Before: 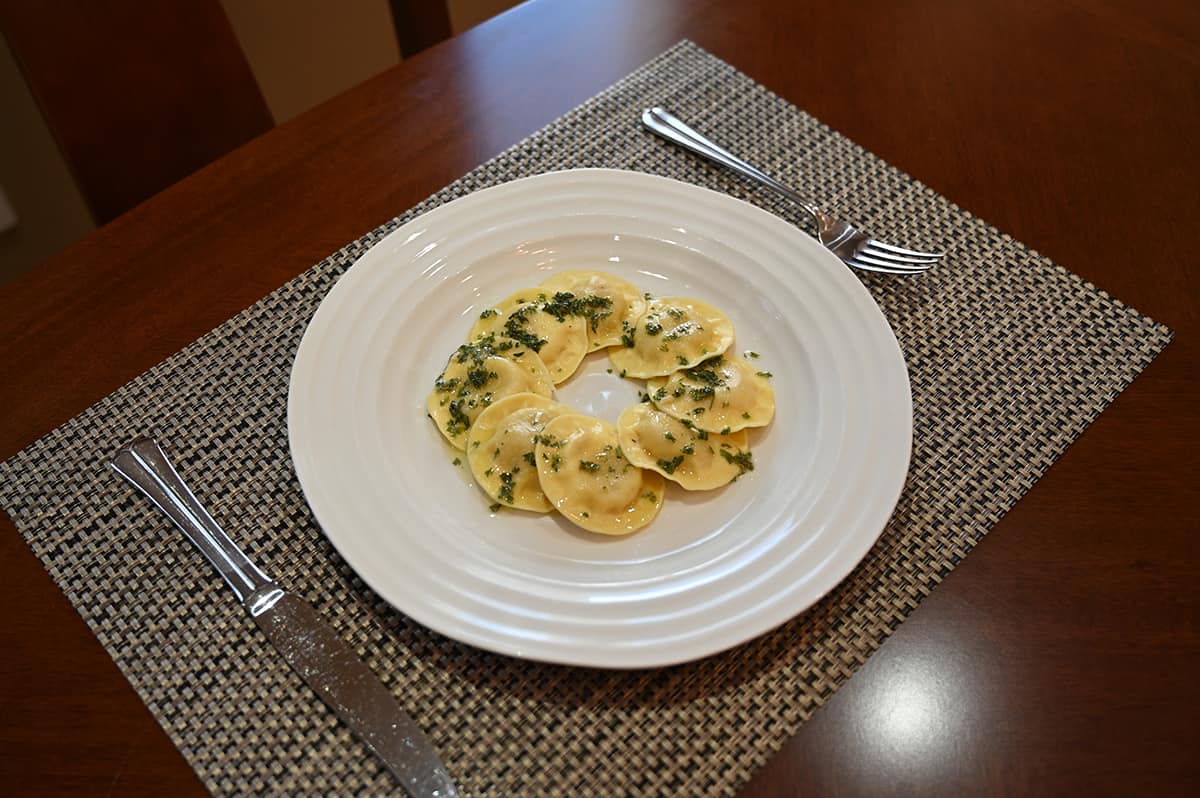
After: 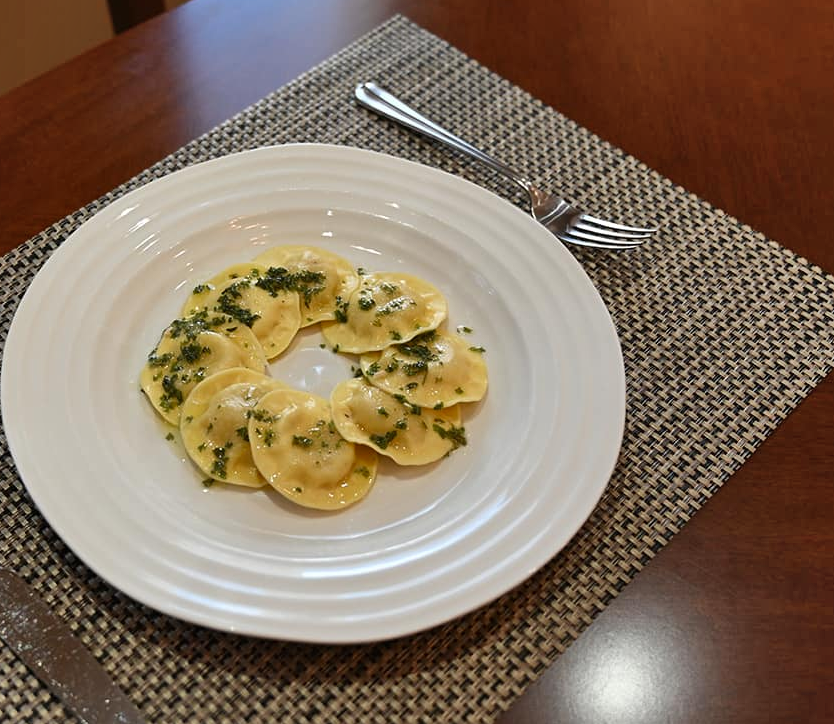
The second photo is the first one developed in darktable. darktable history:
shadows and highlights: shadows 60.3, soften with gaussian
crop and rotate: left 23.938%, top 3.233%, right 6.542%, bottom 6.031%
